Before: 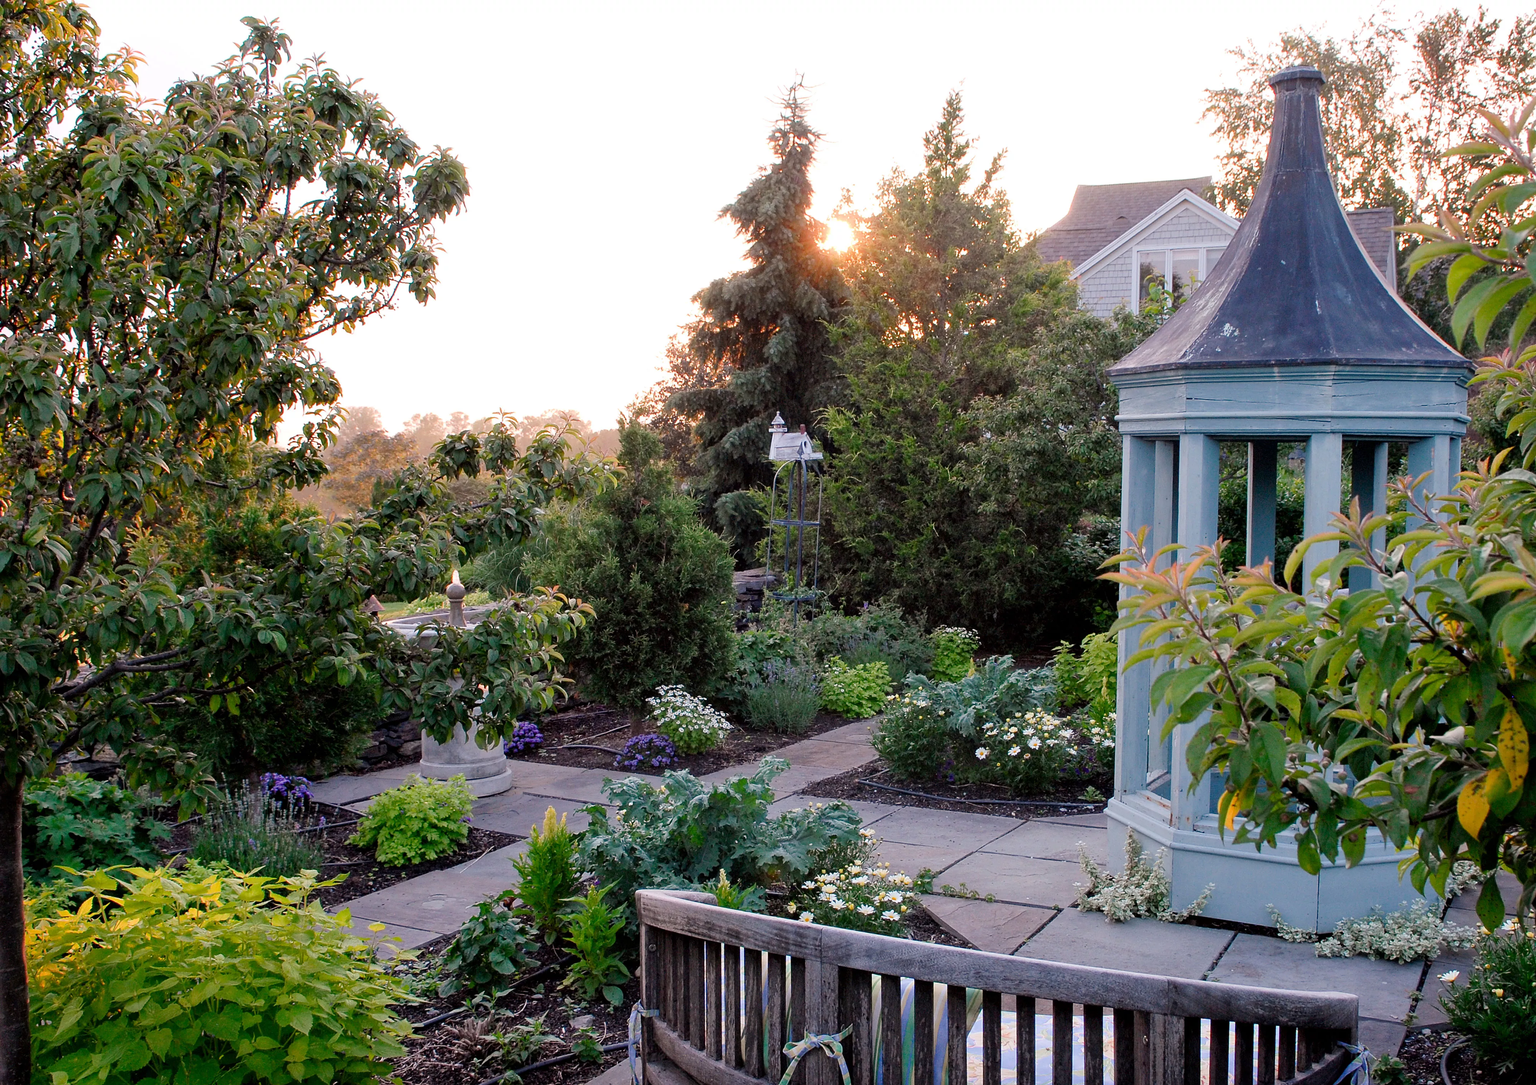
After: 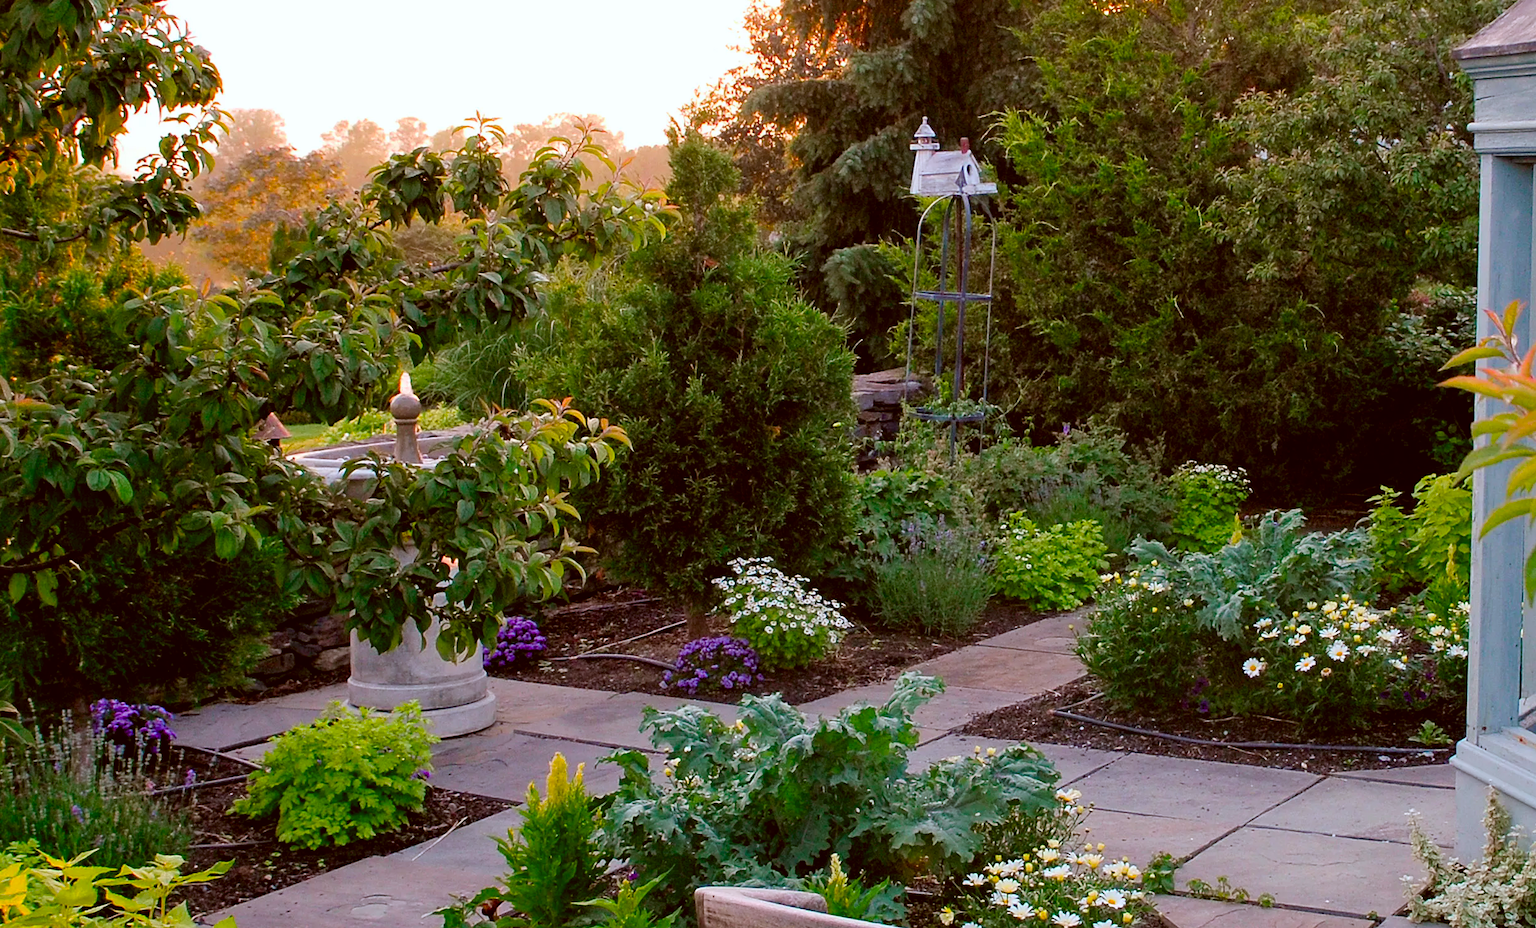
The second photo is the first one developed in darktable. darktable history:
color correction: highlights a* -0.482, highlights b* 0.161, shadows a* 4.66, shadows b* 20.72
crop: left 13.312%, top 31.28%, right 24.627%, bottom 15.582%
color balance rgb: linear chroma grading › global chroma 15%, perceptual saturation grading › global saturation 30%
white balance: red 0.986, blue 1.01
